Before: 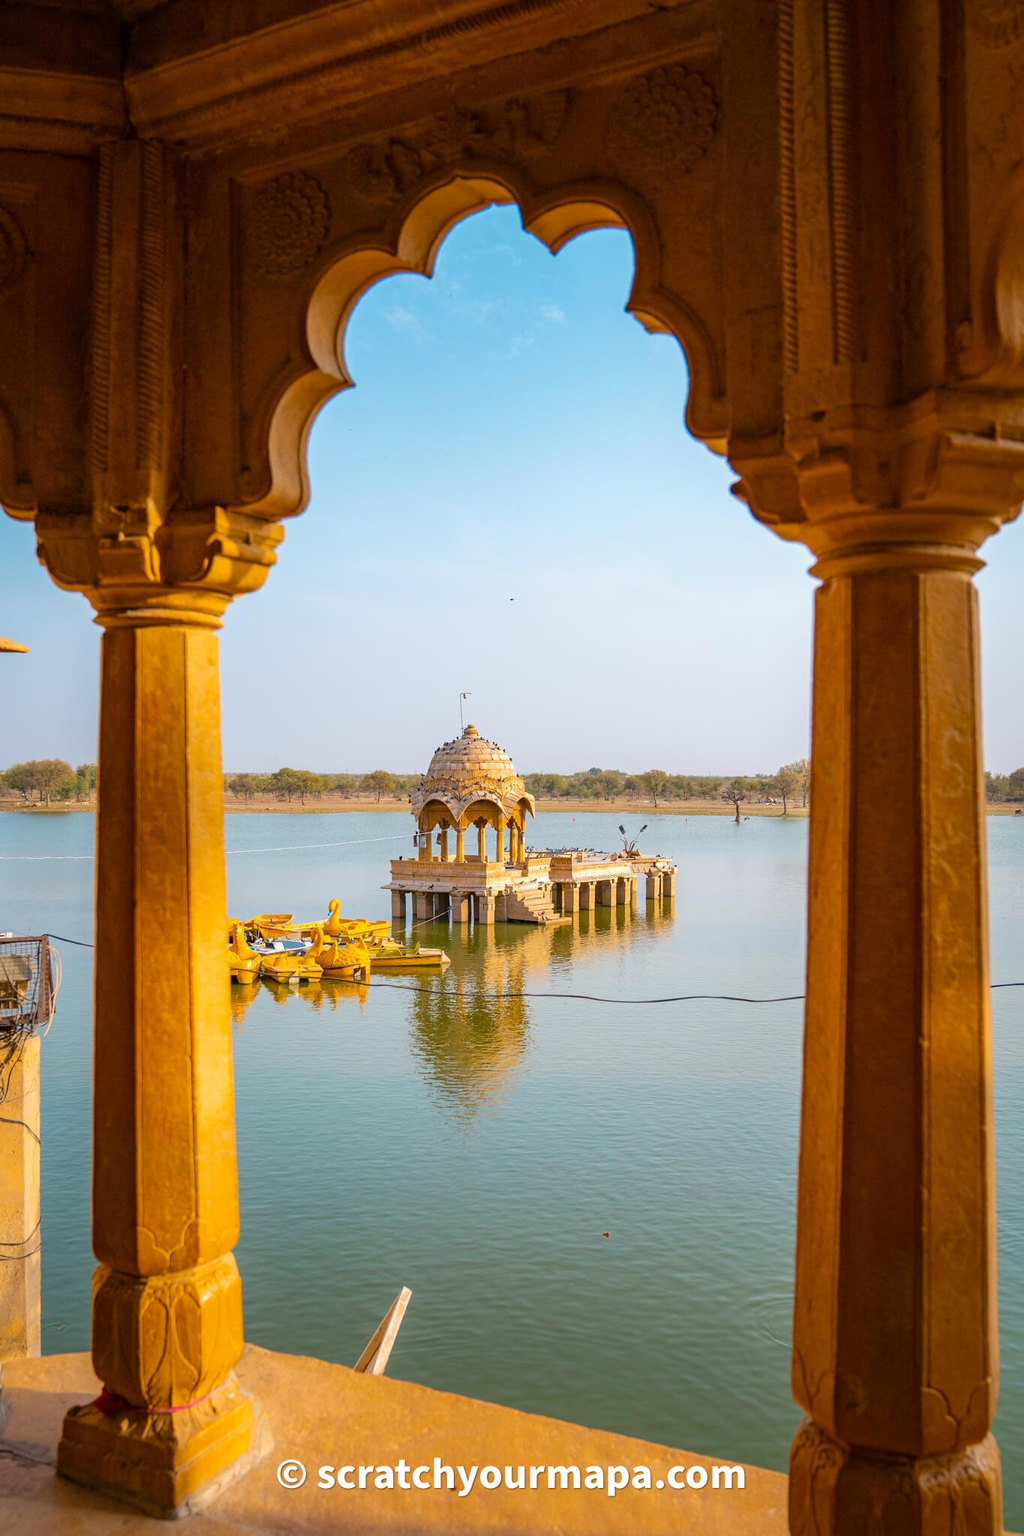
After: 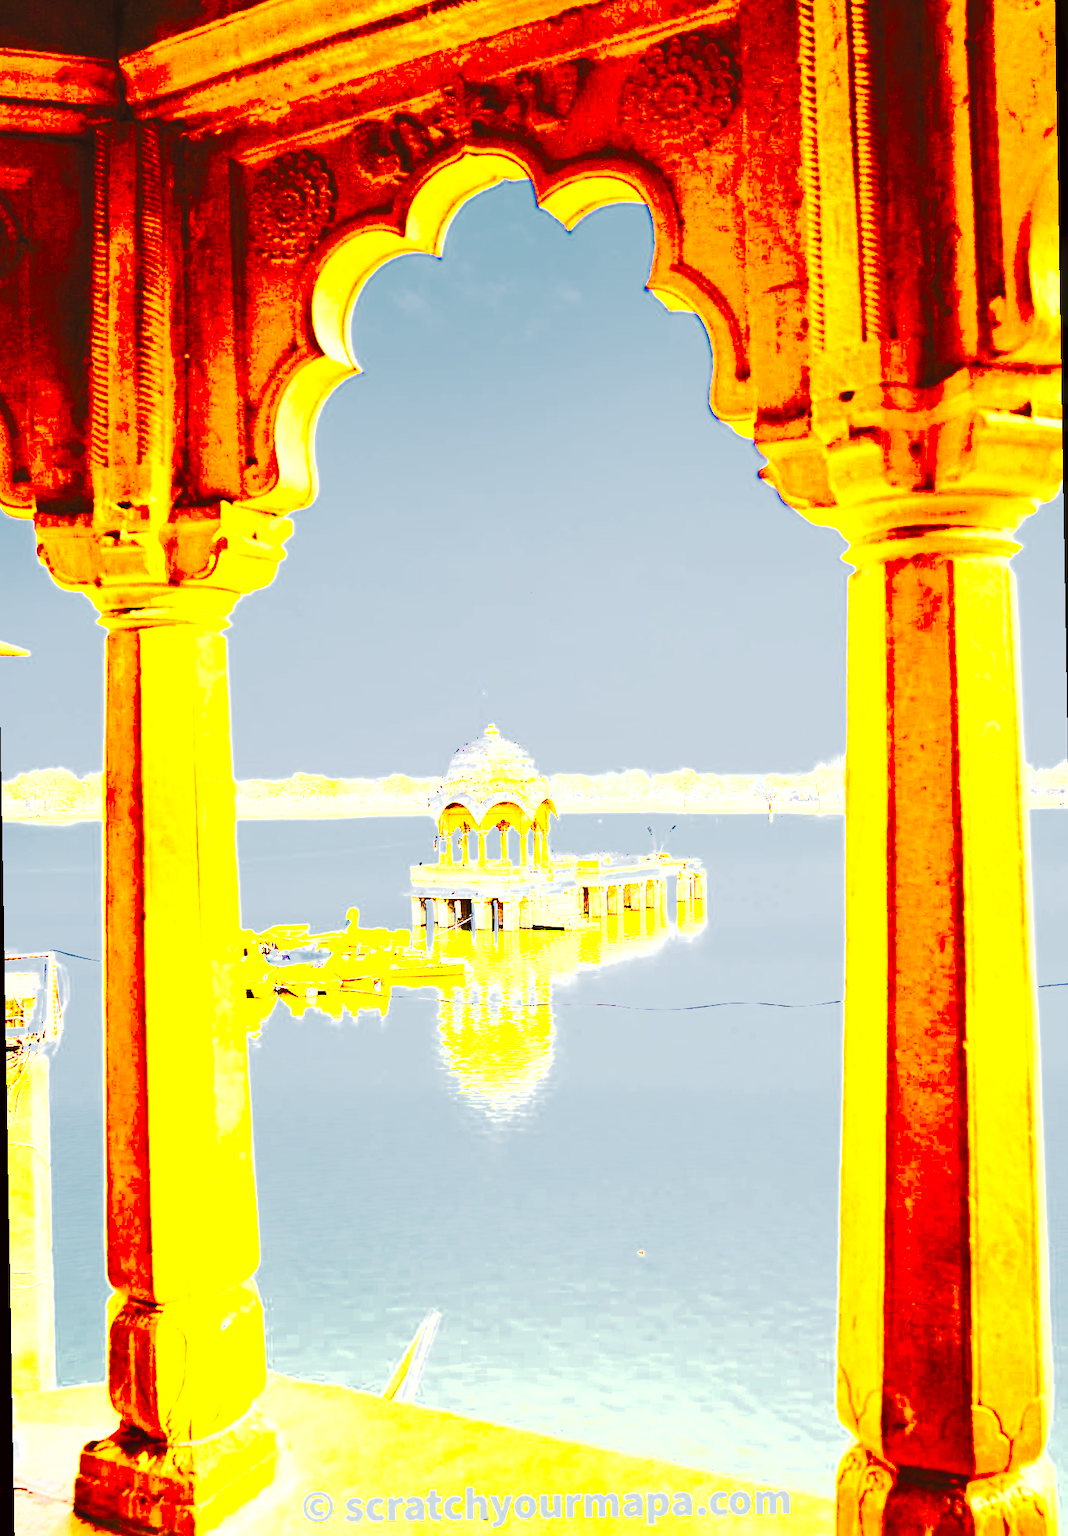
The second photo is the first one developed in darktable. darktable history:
rotate and perspective: rotation -1°, crop left 0.011, crop right 0.989, crop top 0.025, crop bottom 0.975
contrast brightness saturation: contrast 1, brightness 1, saturation 1
base curve: curves: ch0 [(0, 0) (0.028, 0.03) (0.105, 0.232) (0.387, 0.748) (0.754, 0.968) (1, 1)], fusion 1, exposure shift 0.576, preserve colors none
shadows and highlights: shadows 20.55, highlights -20.99, soften with gaussian
color zones: curves: ch0 [(0, 0.497) (0.143, 0.5) (0.286, 0.5) (0.429, 0.483) (0.571, 0.116) (0.714, -0.006) (0.857, 0.28) (1, 0.497)]
color correction: highlights a* -3.28, highlights b* -6.24, shadows a* 3.1, shadows b* 5.19
rgb curve: curves: ch0 [(0, 0) (0.21, 0.15) (0.24, 0.21) (0.5, 0.75) (0.75, 0.96) (0.89, 0.99) (1, 1)]; ch1 [(0, 0.02) (0.21, 0.13) (0.25, 0.2) (0.5, 0.67) (0.75, 0.9) (0.89, 0.97) (1, 1)]; ch2 [(0, 0.02) (0.21, 0.13) (0.25, 0.2) (0.5, 0.67) (0.75, 0.9) (0.89, 0.97) (1, 1)], compensate middle gray true
exposure: black level correction 0, exposure 1.1 EV, compensate exposure bias true, compensate highlight preservation false
